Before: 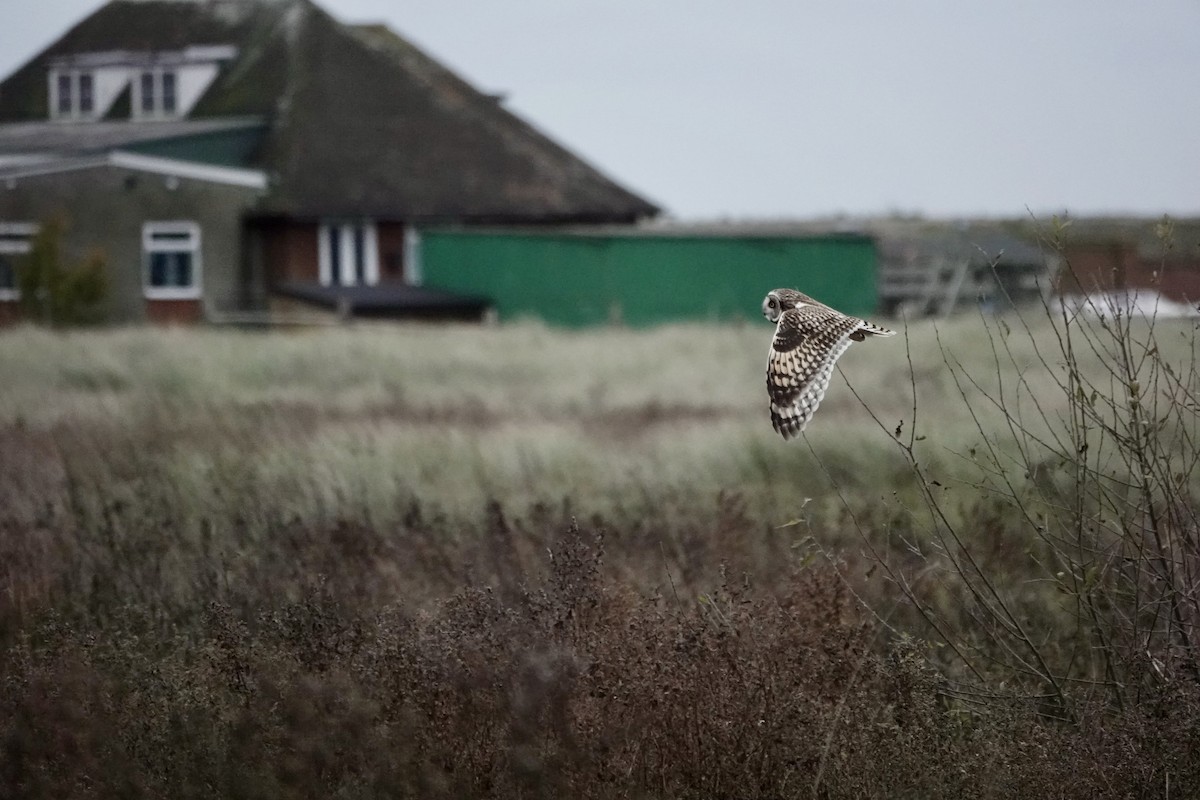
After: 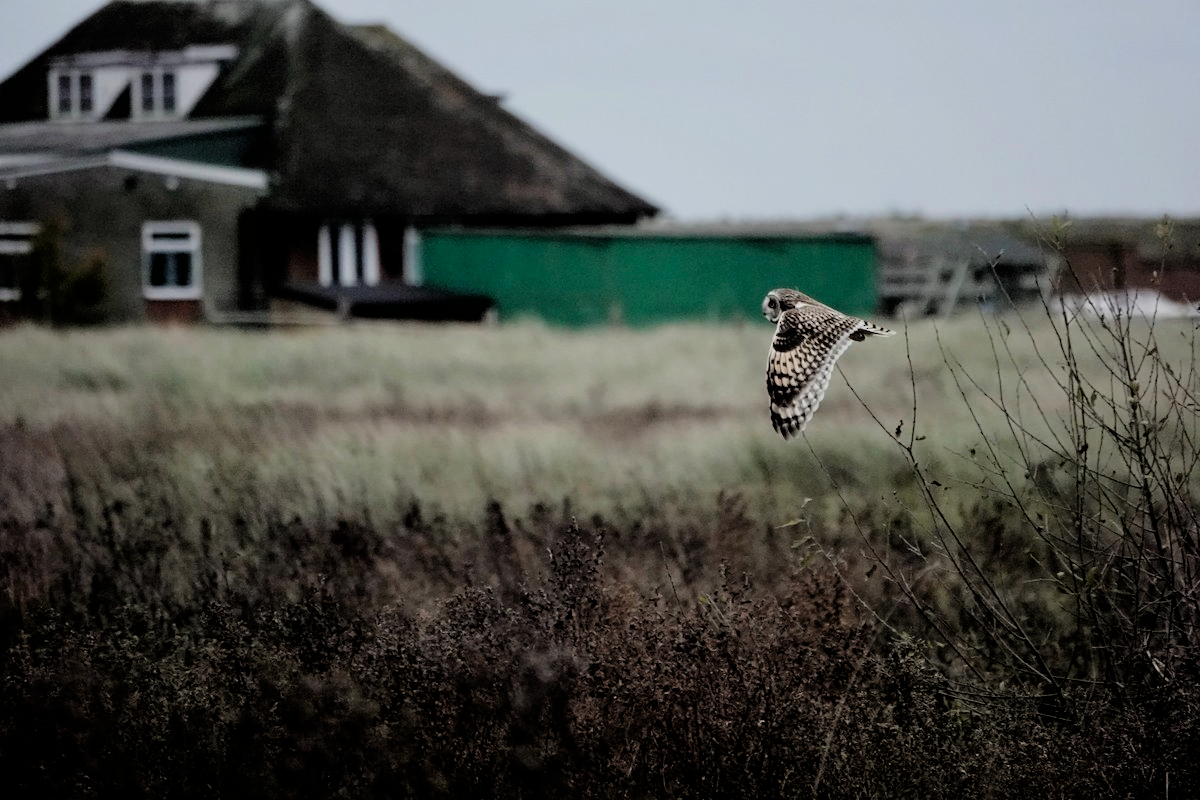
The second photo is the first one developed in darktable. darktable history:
filmic rgb: black relative exposure -3.81 EV, white relative exposure 3.48 EV, hardness 2.6, contrast 1.103, color science v6 (2022)
